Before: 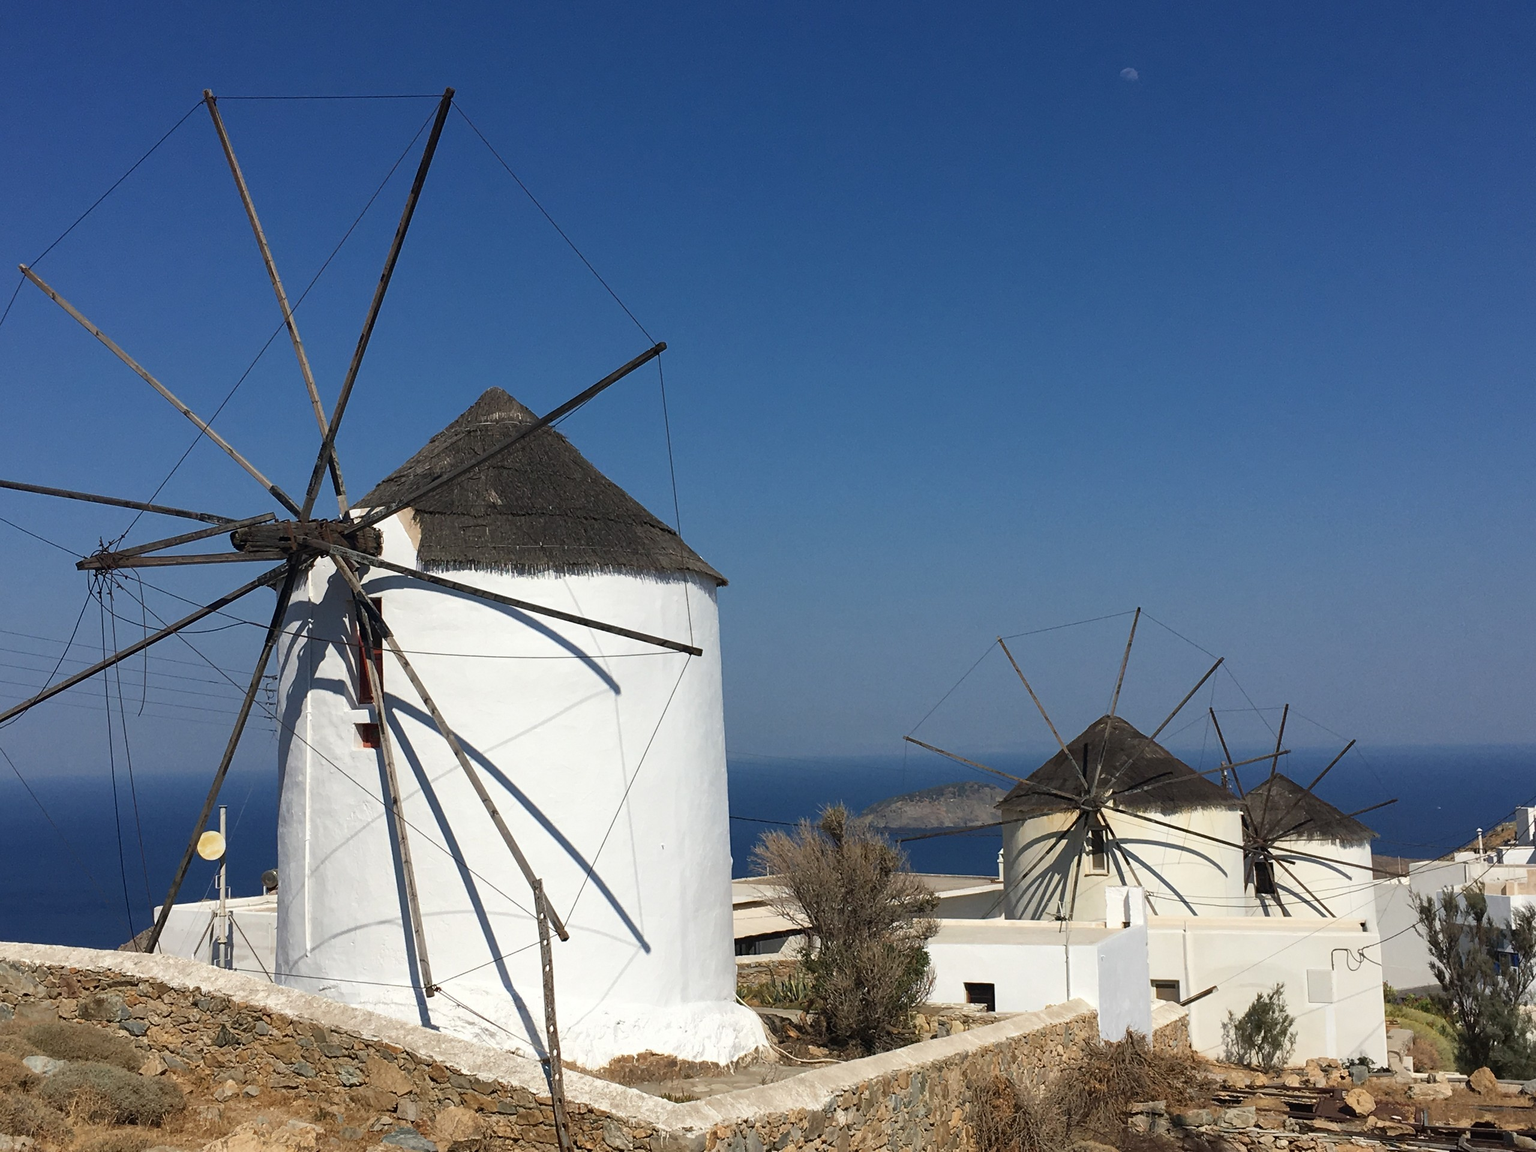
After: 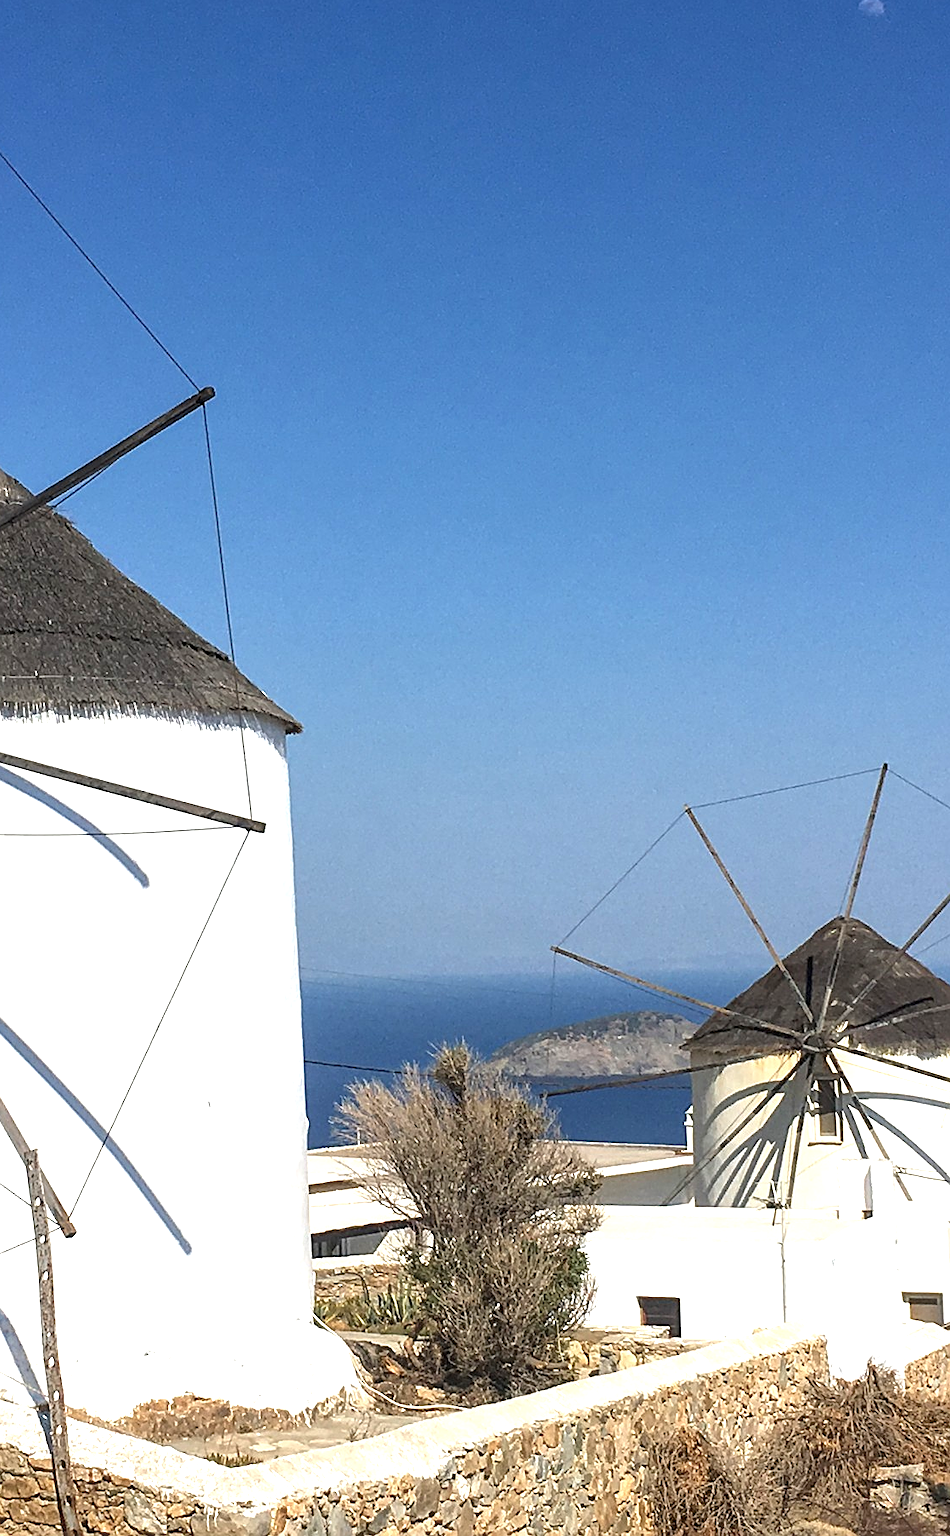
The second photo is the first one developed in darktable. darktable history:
crop: left 33.593%, top 6.074%, right 22.793%
local contrast: on, module defaults
exposure: black level correction 0, exposure 1 EV, compensate highlight preservation false
sharpen: amount 0.481
